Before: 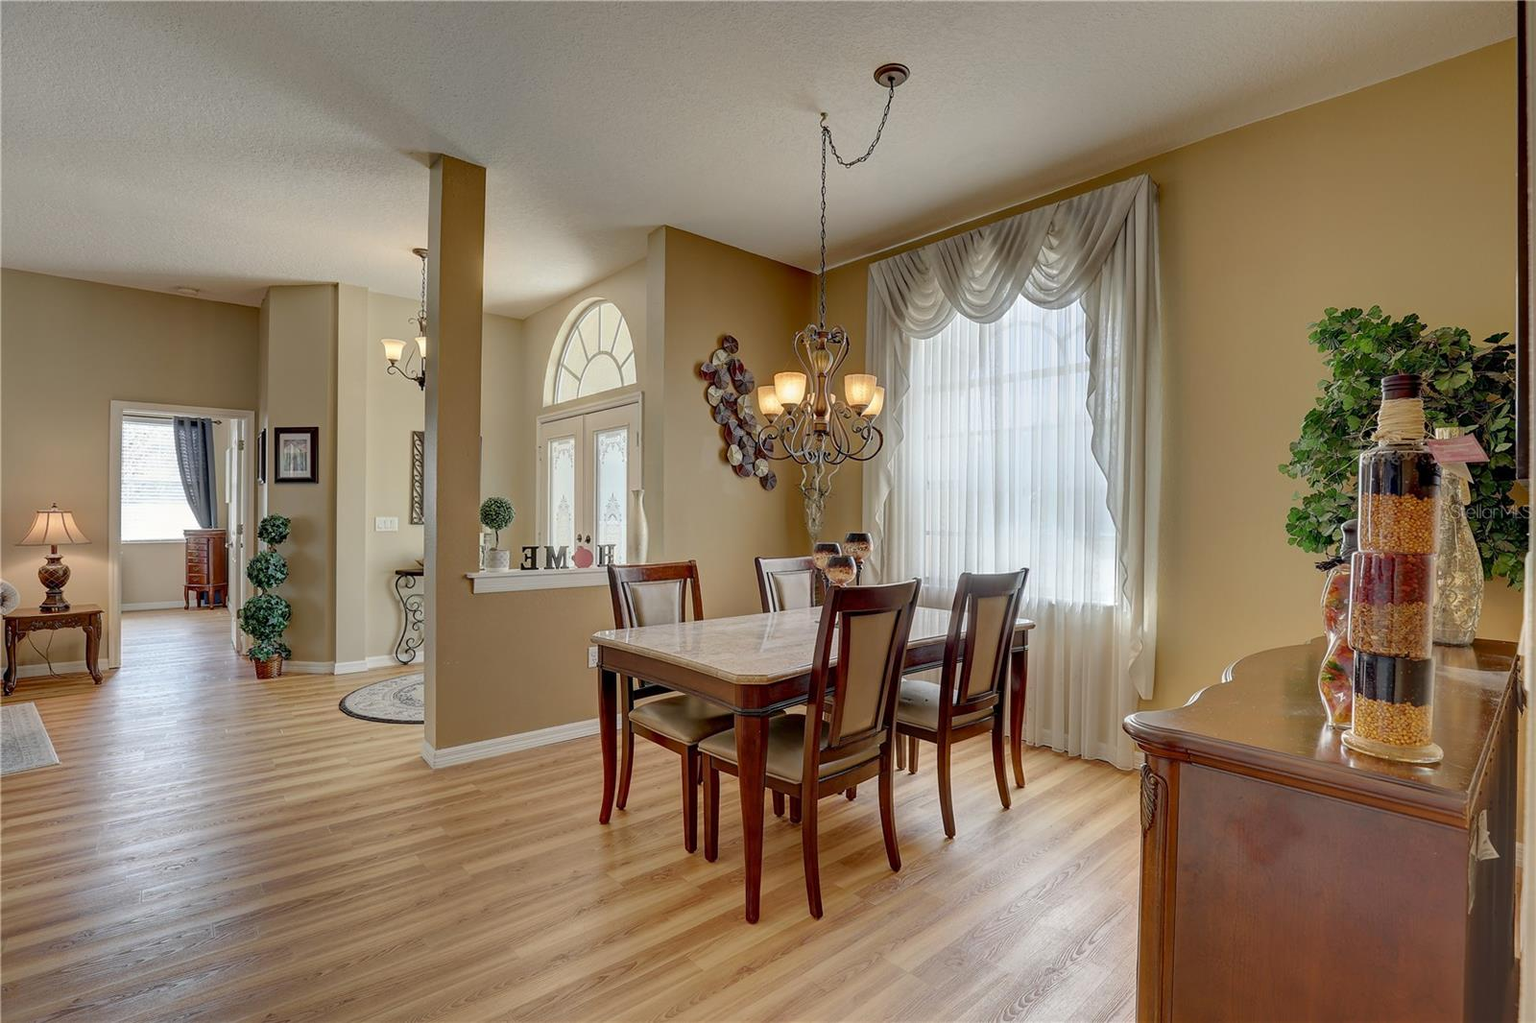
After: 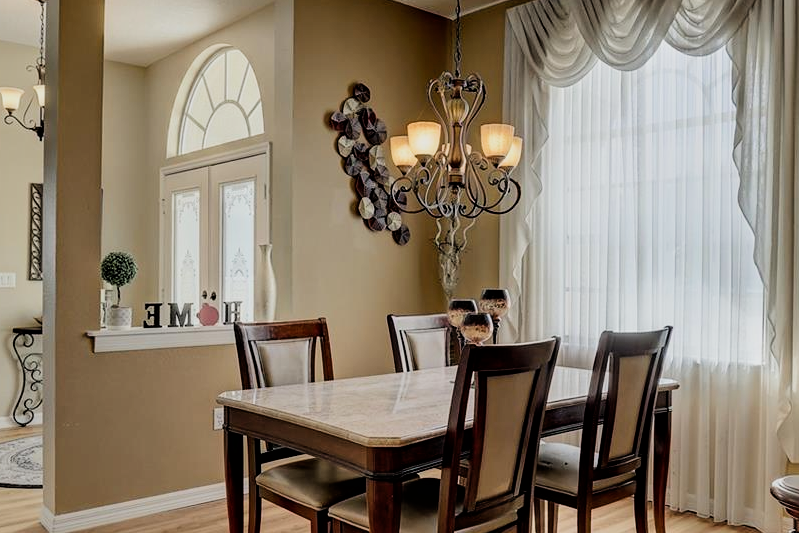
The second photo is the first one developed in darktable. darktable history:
crop: left 25%, top 25%, right 25%, bottom 25%
filmic rgb: black relative exposure -5 EV, hardness 2.88, contrast 1.4, highlights saturation mix -30%
shadows and highlights: soften with gaussian
